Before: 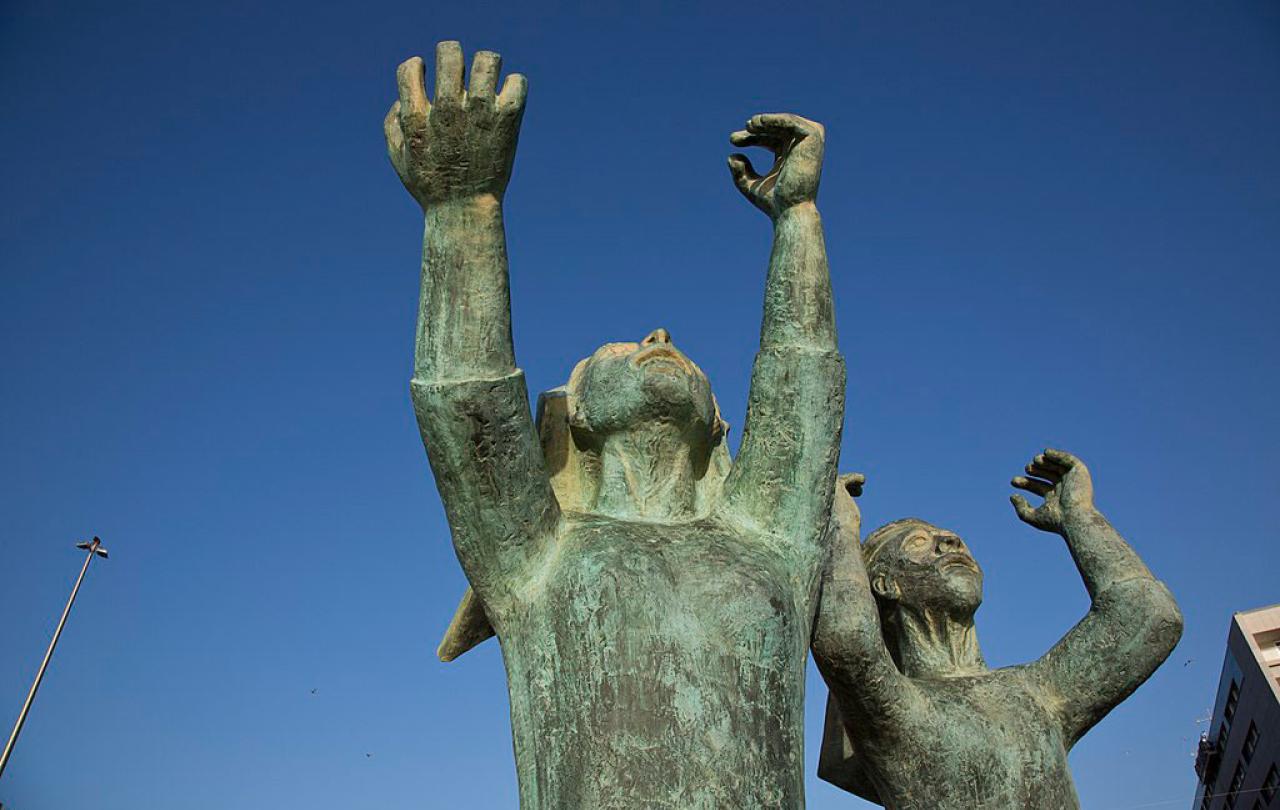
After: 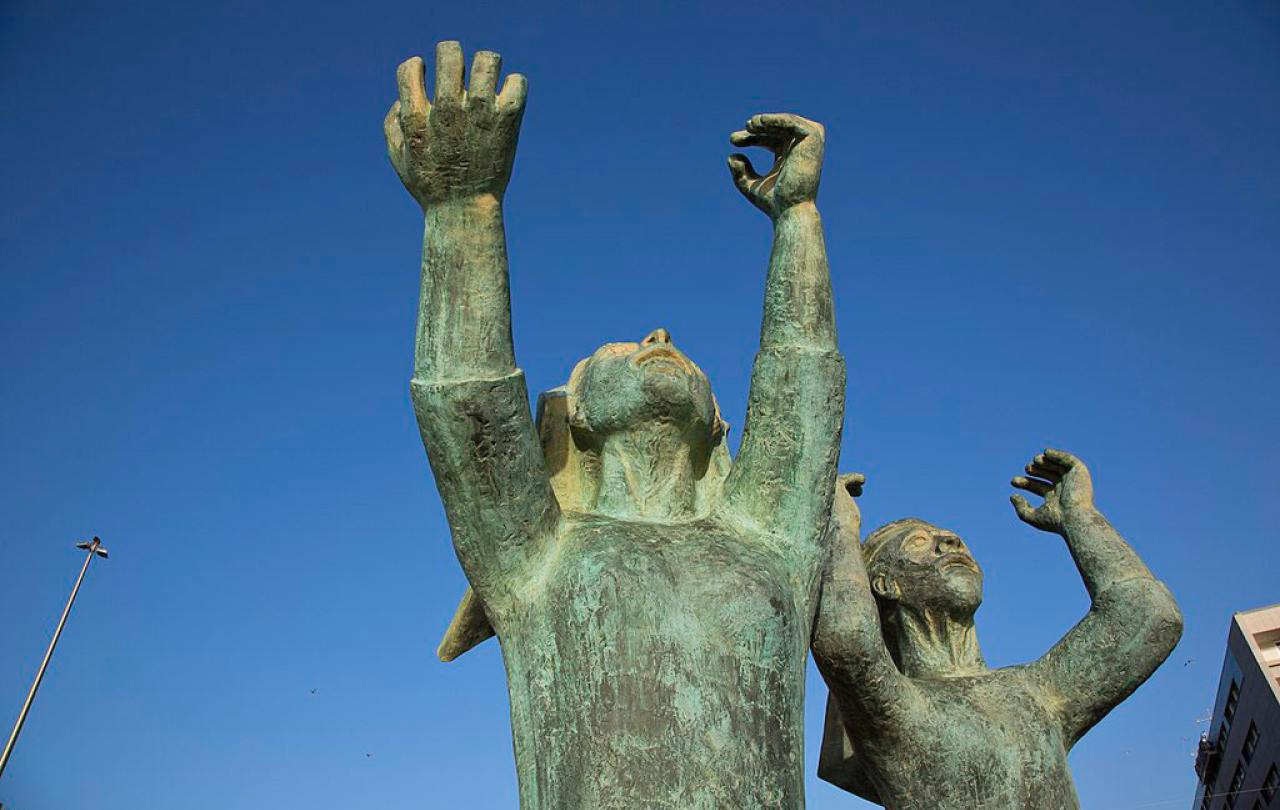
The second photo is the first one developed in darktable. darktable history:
vibrance: vibrance 10%
contrast brightness saturation: contrast 0.03, brightness 0.06, saturation 0.13
